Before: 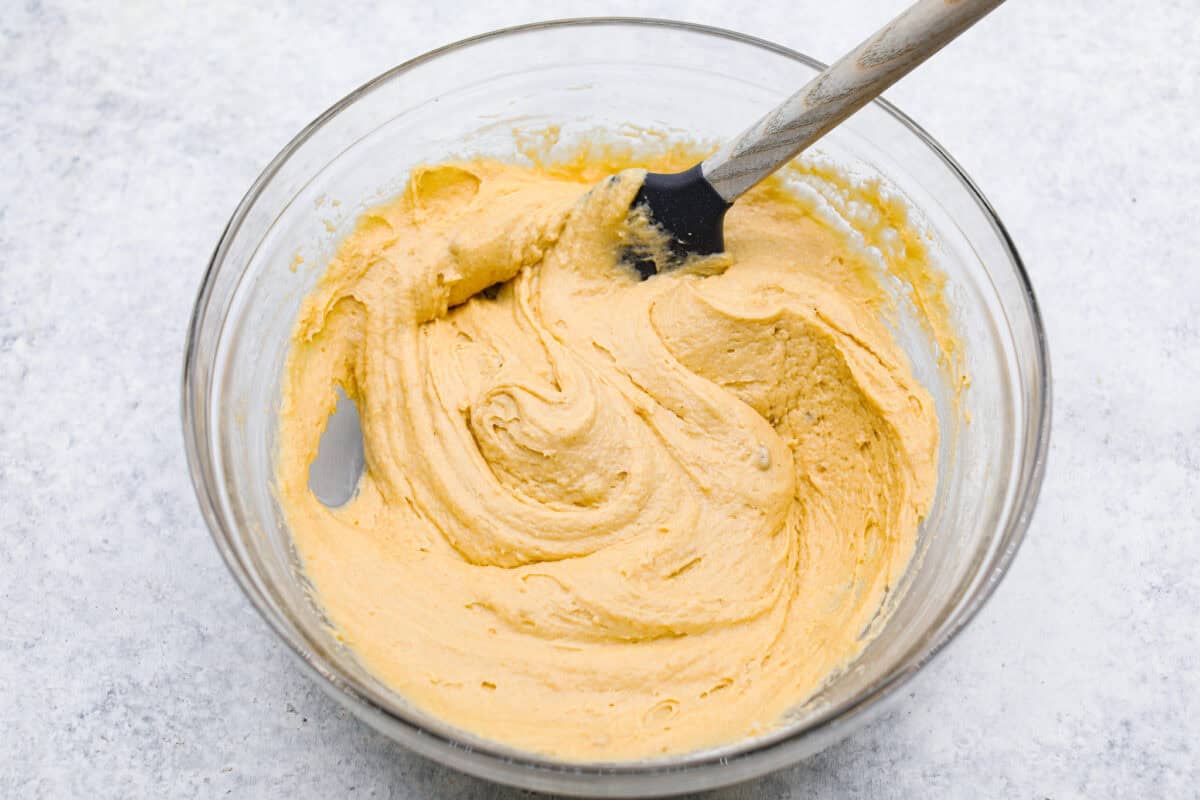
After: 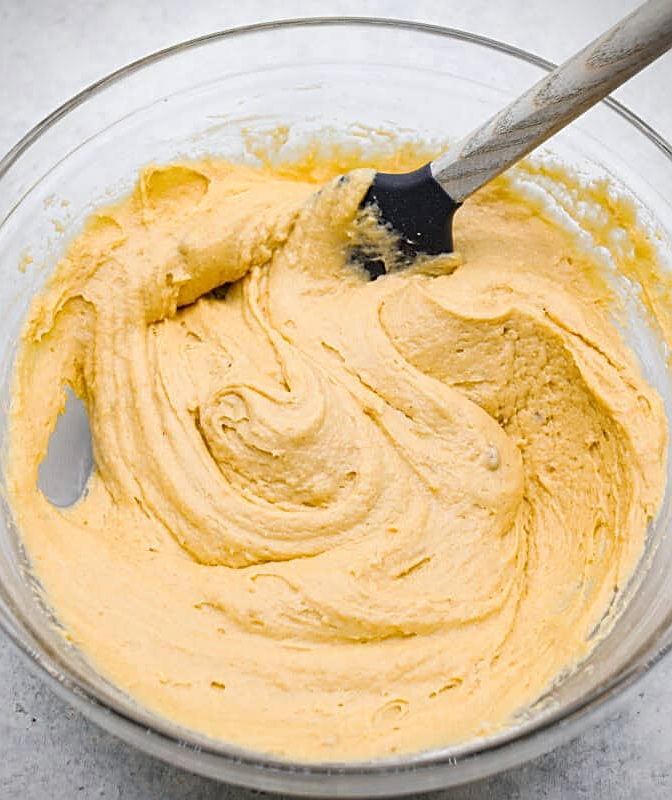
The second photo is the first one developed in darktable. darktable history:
crop and rotate: left 22.64%, right 21.322%
vignetting: fall-off start 92.68%
sharpen: on, module defaults
